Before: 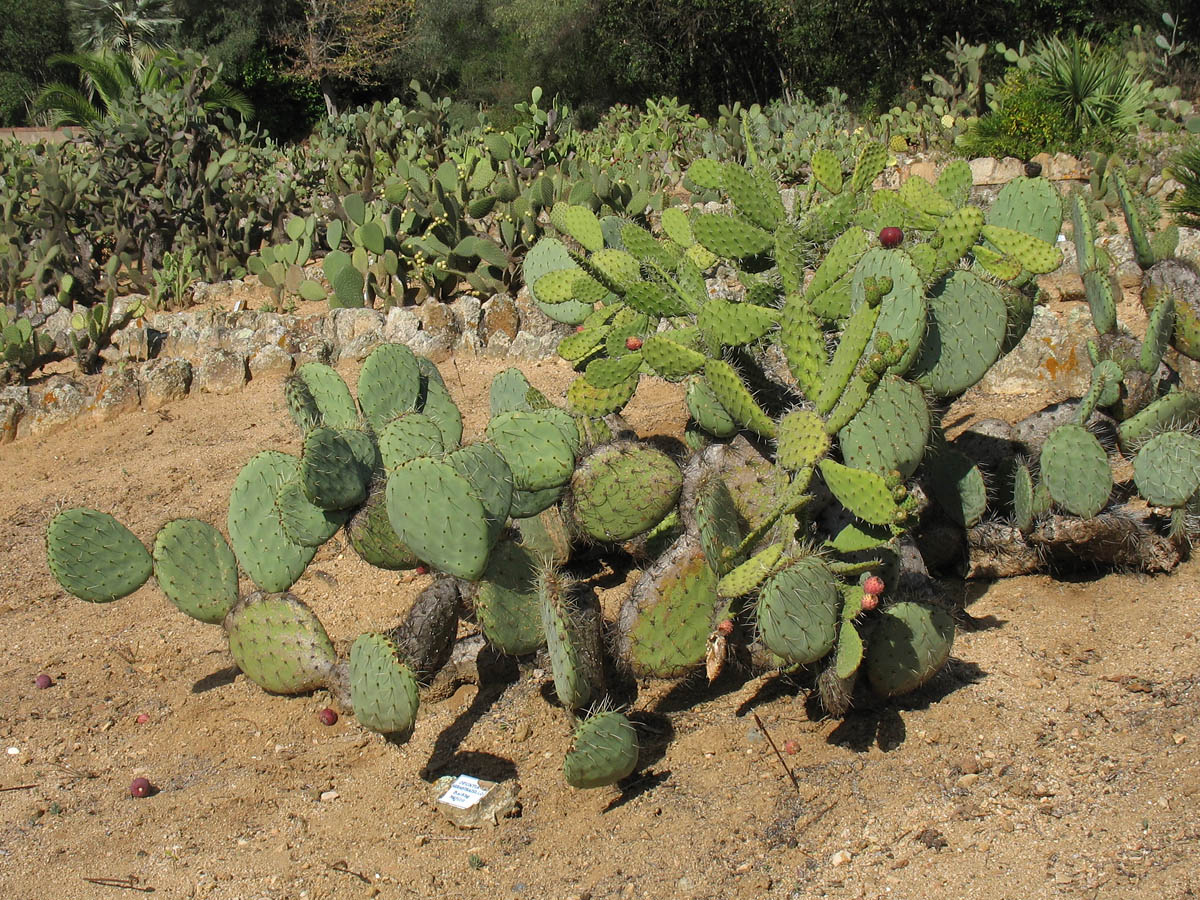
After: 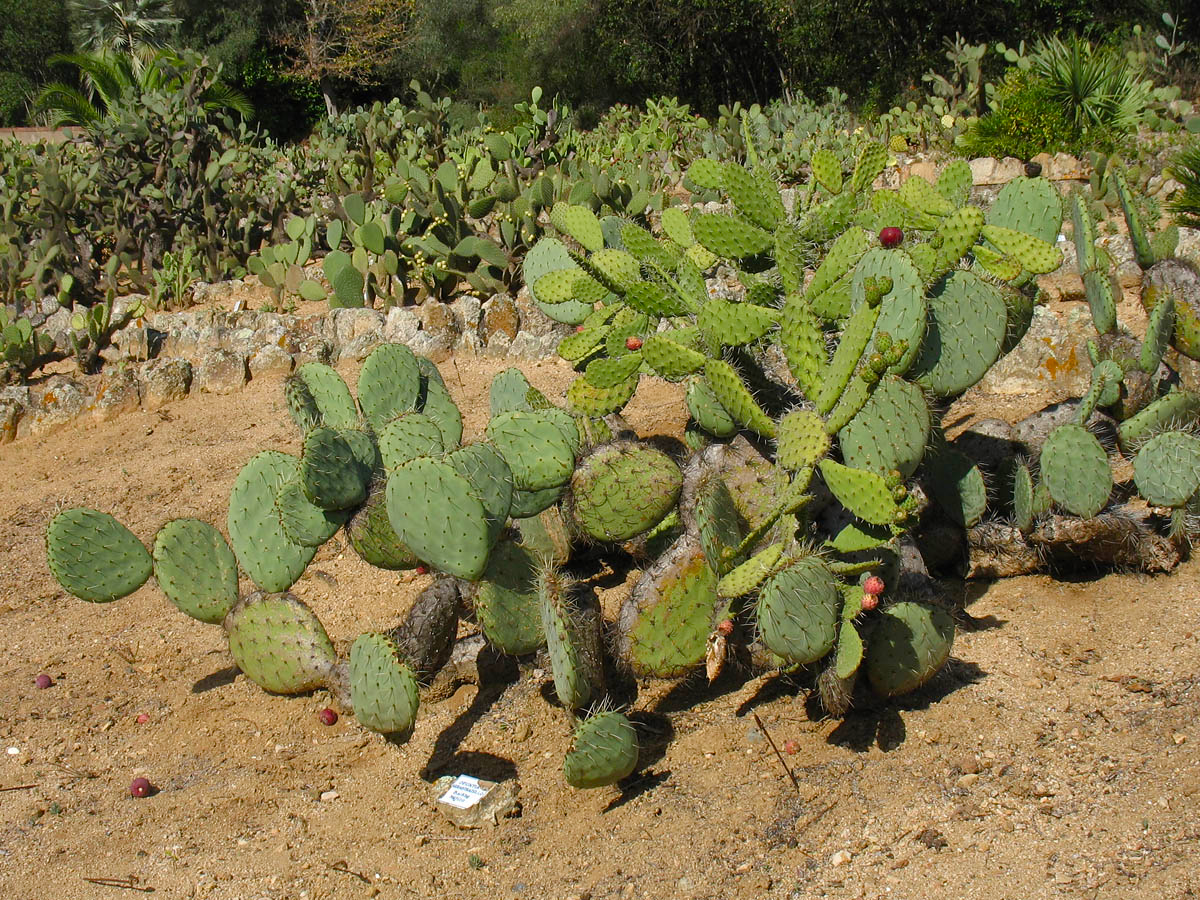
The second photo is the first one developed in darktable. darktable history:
color balance rgb: shadows lift › luminance -9.197%, perceptual saturation grading › global saturation 20%, perceptual saturation grading › highlights -25.831%, perceptual saturation grading › shadows 24.086%, global vibrance 14.588%
